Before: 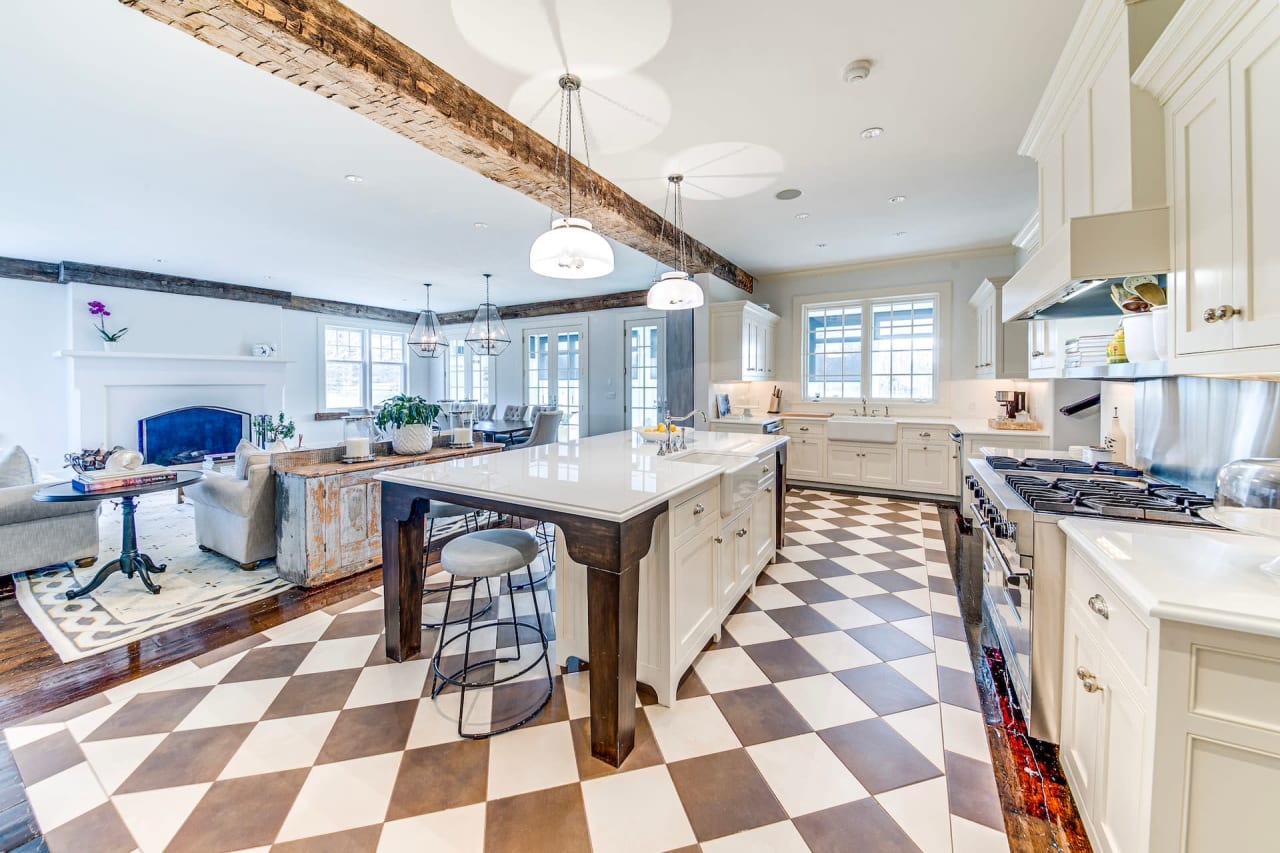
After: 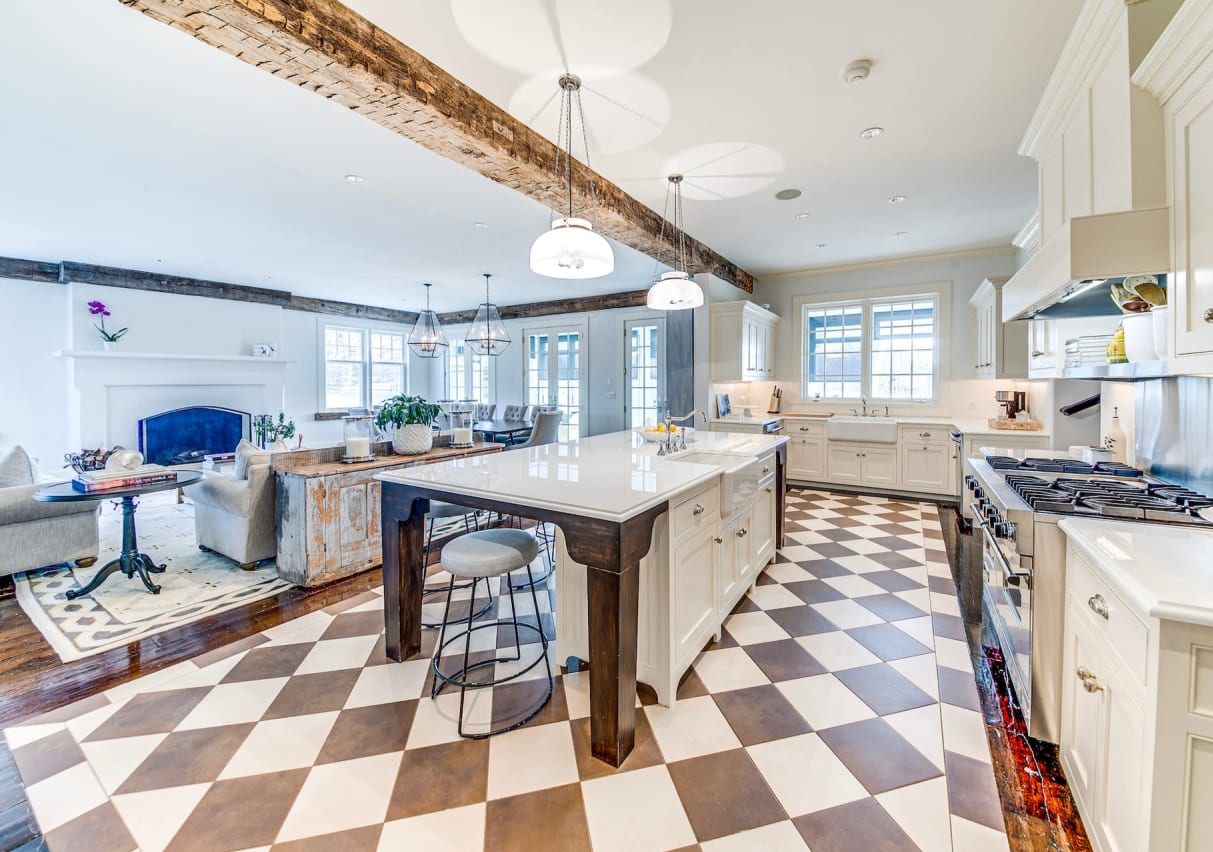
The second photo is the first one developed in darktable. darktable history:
crop and rotate: left 0%, right 5.181%
